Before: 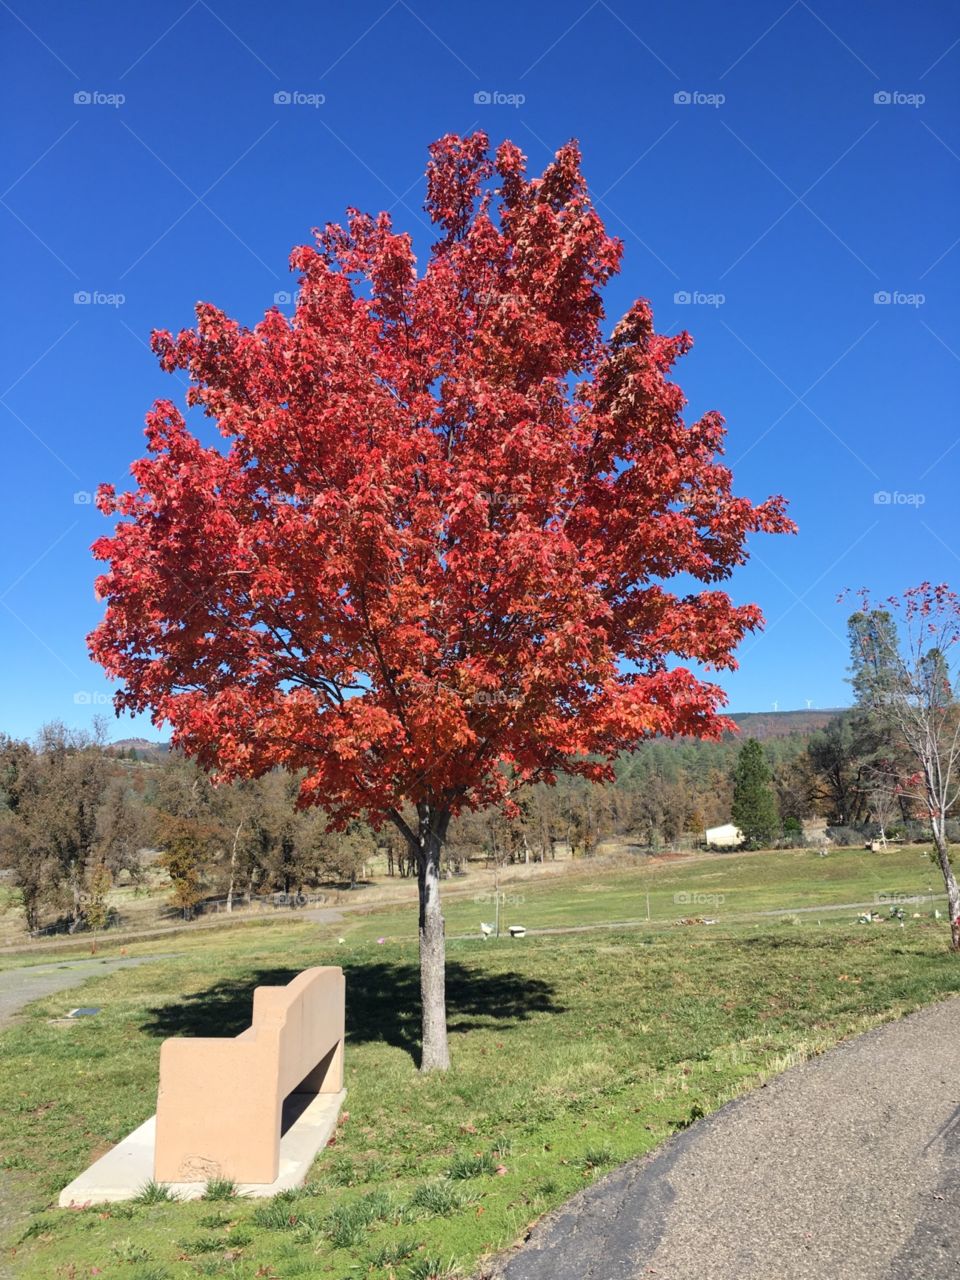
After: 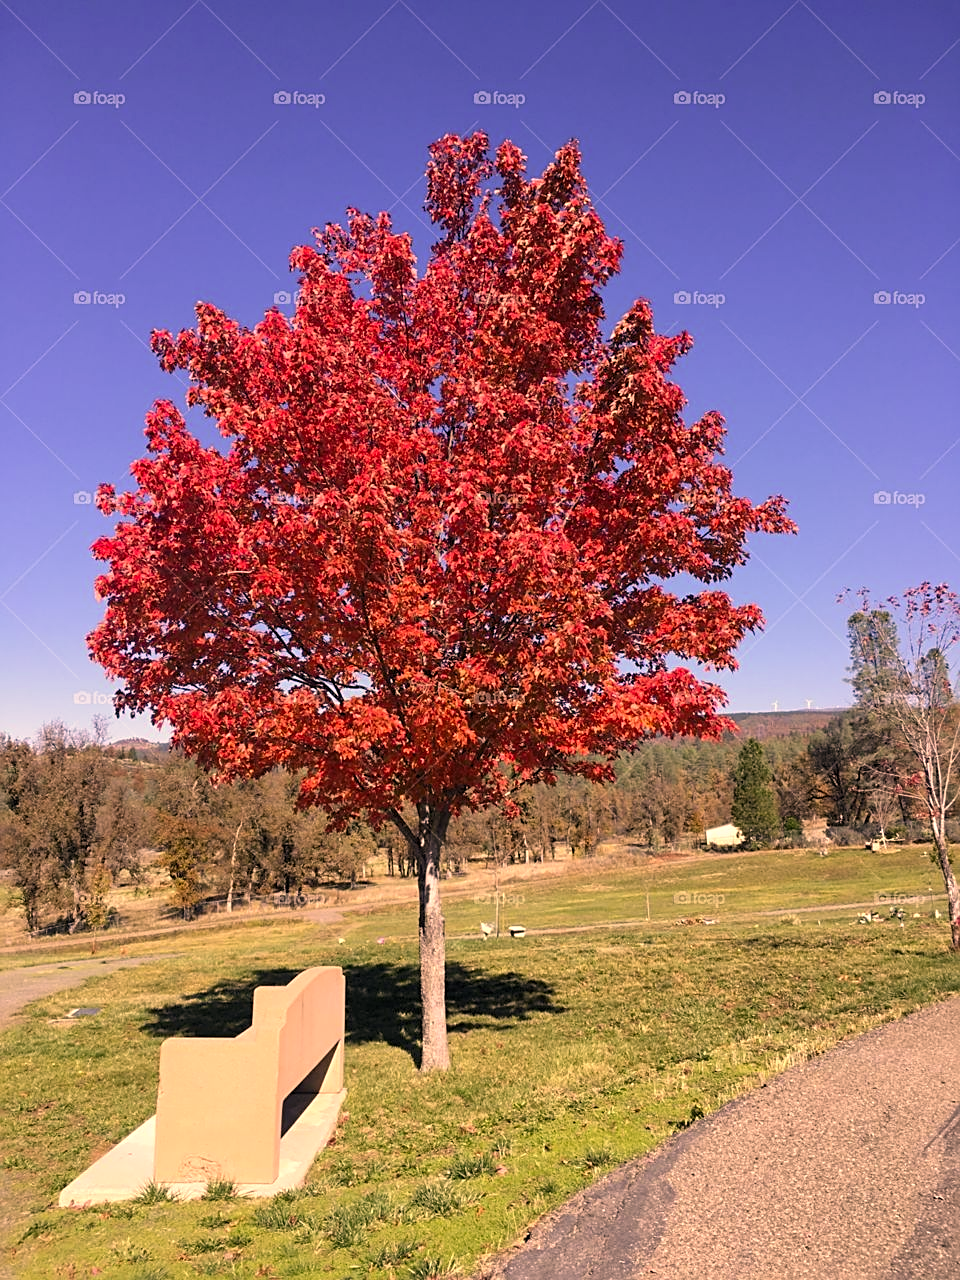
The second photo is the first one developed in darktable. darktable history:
color correction: highlights a* 22.35, highlights b* 21.71
sharpen: on, module defaults
levels: levels [0.016, 0.484, 0.953]
